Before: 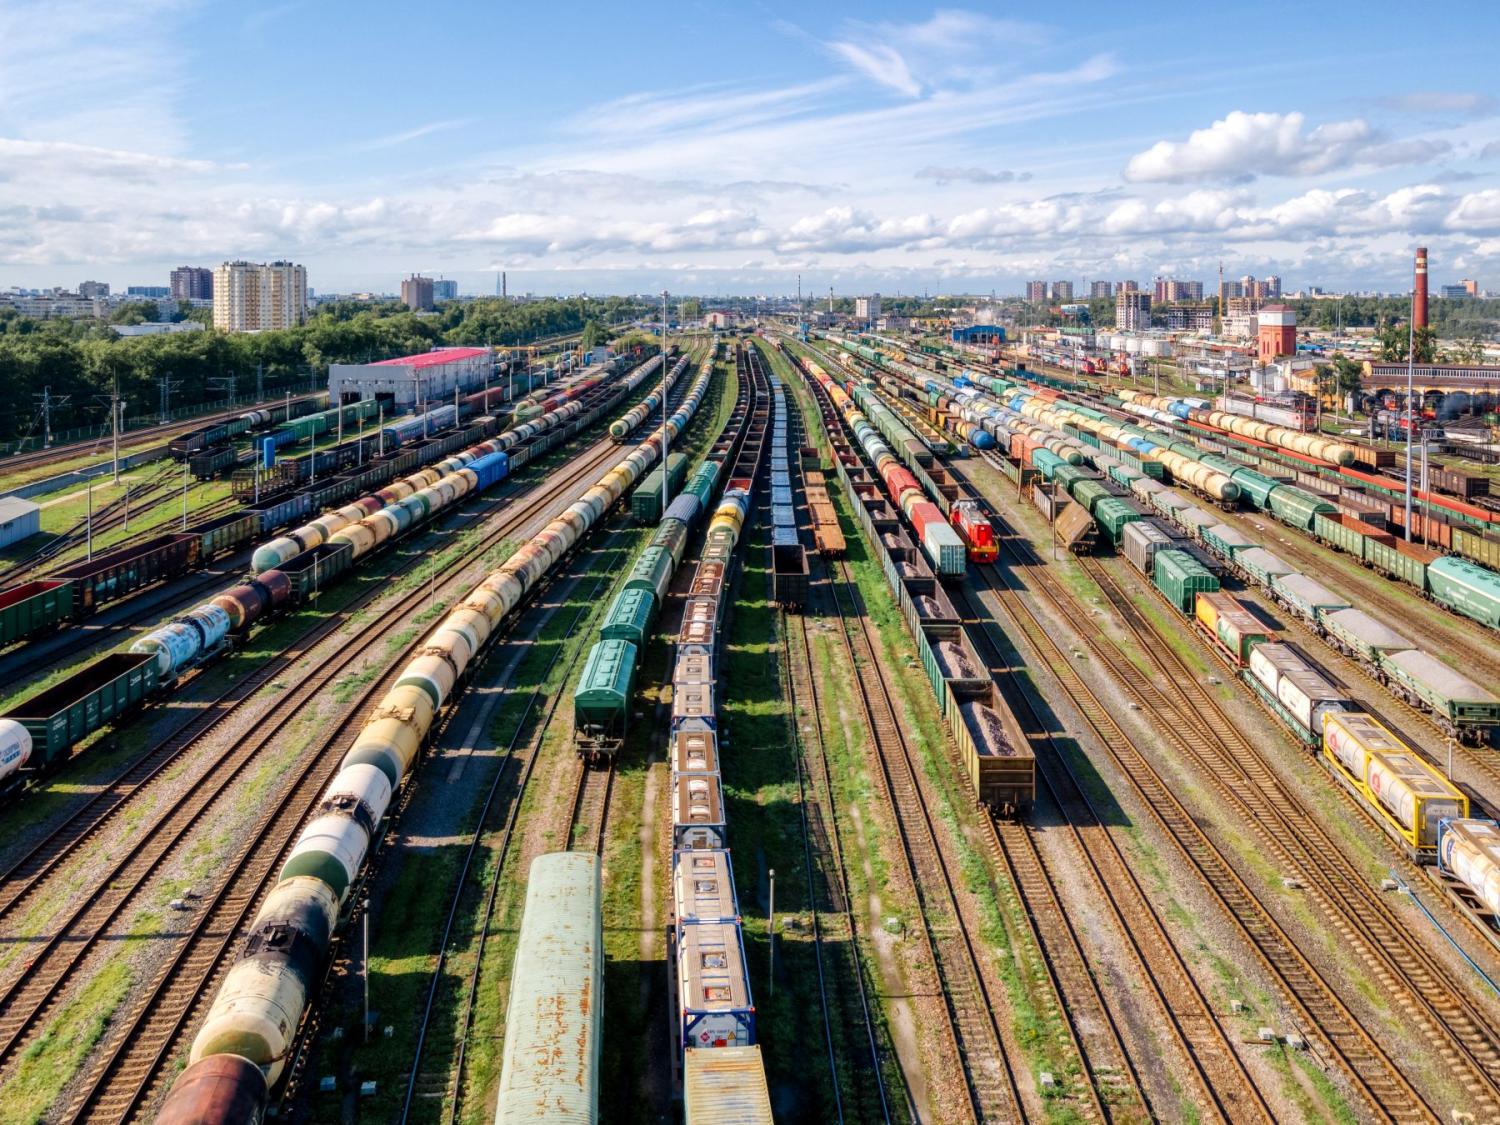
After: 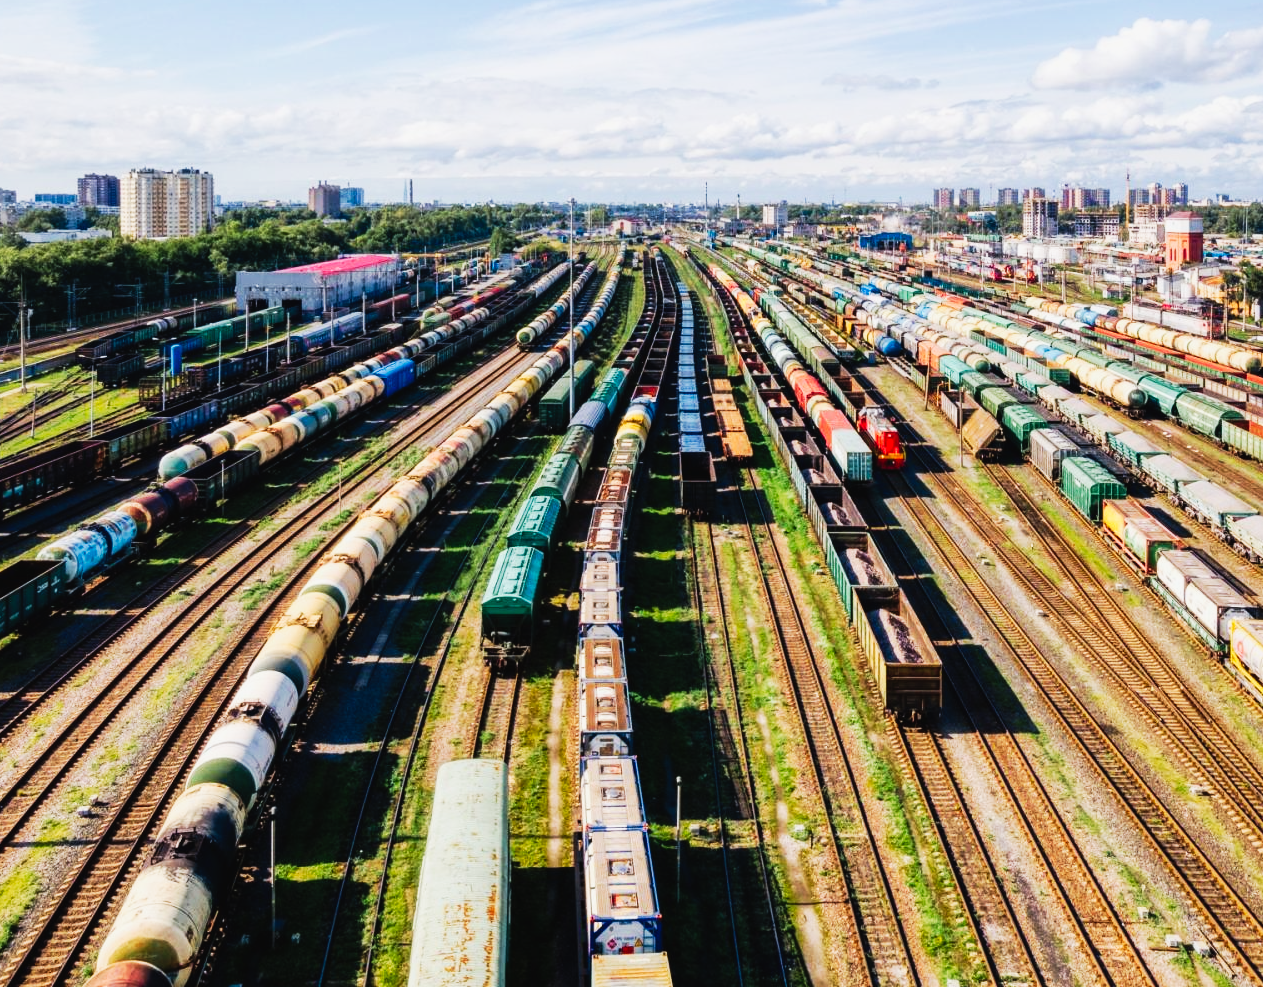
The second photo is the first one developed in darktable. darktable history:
tone curve: curves: ch0 [(0, 0.023) (0.132, 0.075) (0.251, 0.186) (0.463, 0.461) (0.662, 0.757) (0.854, 0.909) (1, 0.973)]; ch1 [(0, 0) (0.447, 0.411) (0.483, 0.469) (0.498, 0.496) (0.518, 0.514) (0.561, 0.579) (0.604, 0.645) (0.669, 0.73) (0.819, 0.93) (1, 1)]; ch2 [(0, 0) (0.307, 0.315) (0.425, 0.438) (0.483, 0.477) (0.503, 0.503) (0.526, 0.534) (0.567, 0.569) (0.617, 0.674) (0.703, 0.797) (0.985, 0.966)], preserve colors none
crop: left 6.235%, top 8.341%, right 9.525%, bottom 3.863%
